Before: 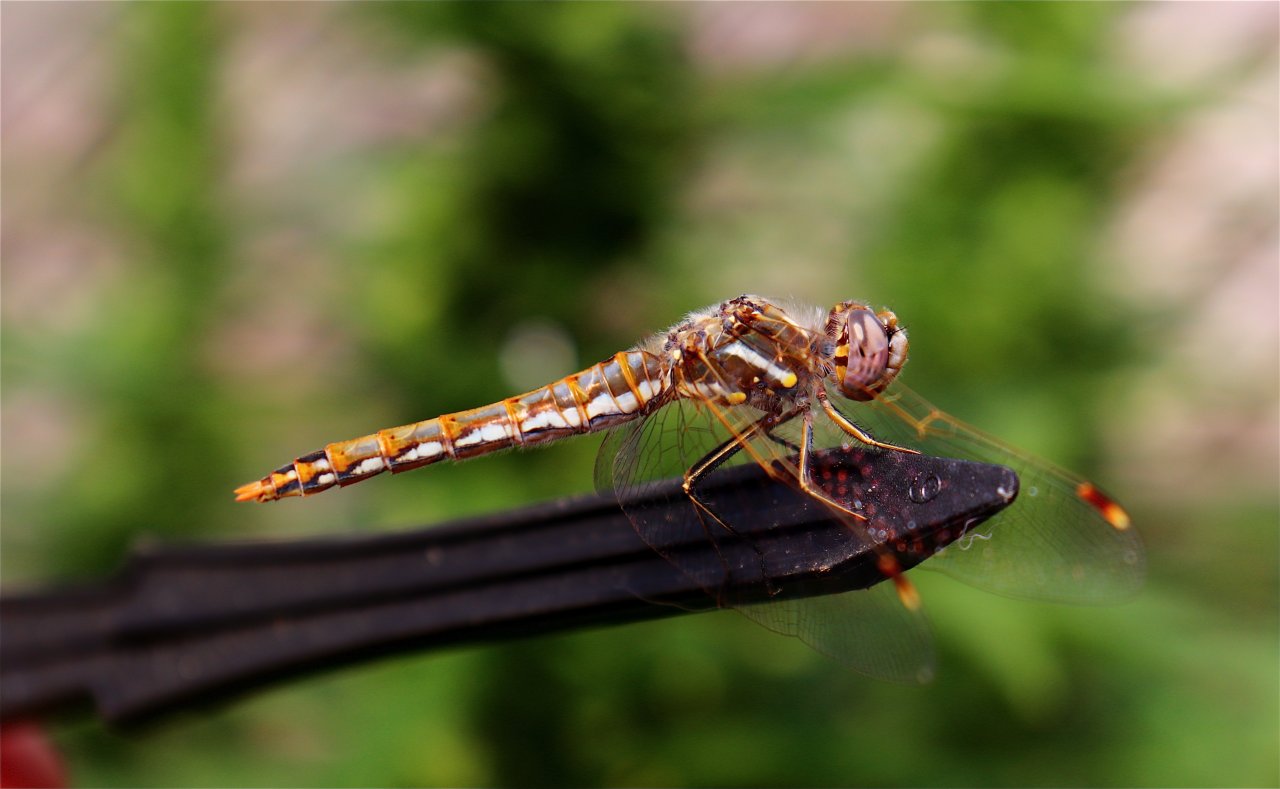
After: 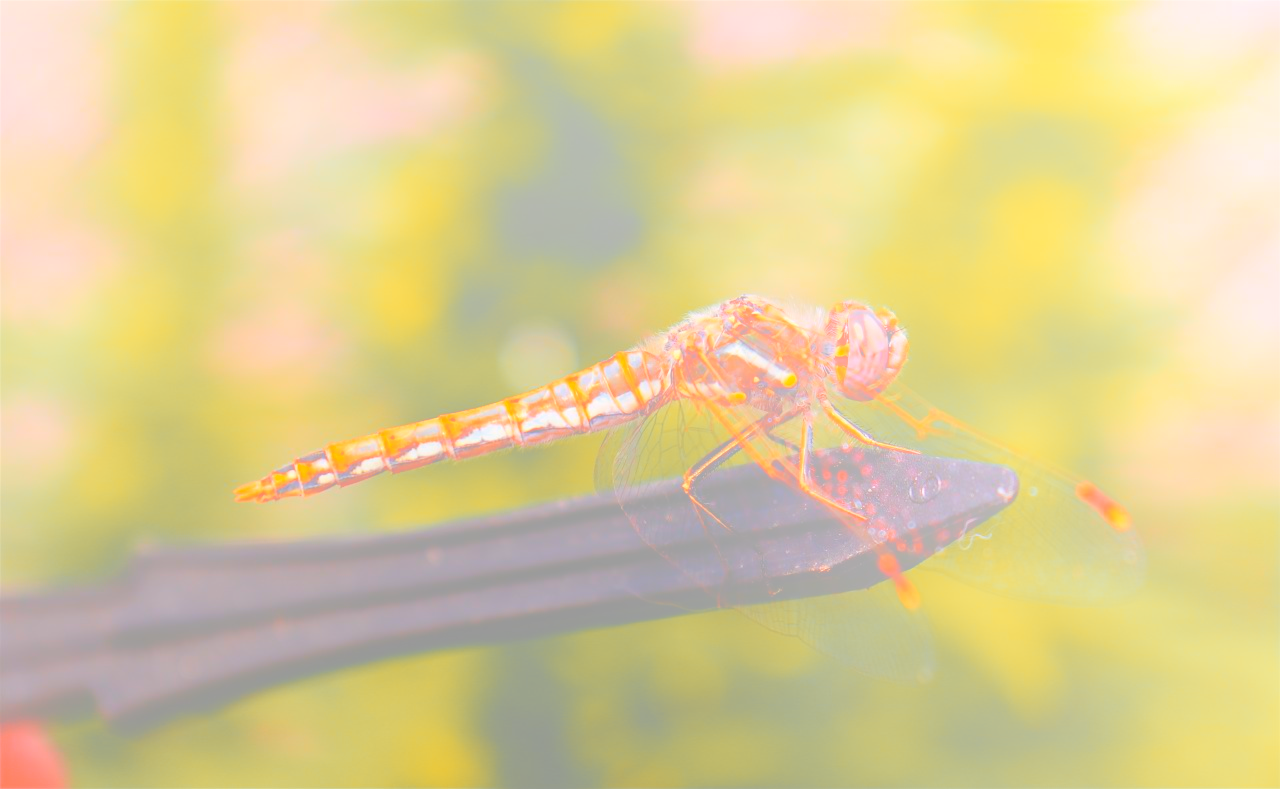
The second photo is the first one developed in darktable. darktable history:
color zones: curves: ch0 [(0, 0.499) (0.143, 0.5) (0.286, 0.5) (0.429, 0.476) (0.571, 0.284) (0.714, 0.243) (0.857, 0.449) (1, 0.499)]; ch1 [(0, 0.532) (0.143, 0.645) (0.286, 0.696) (0.429, 0.211) (0.571, 0.504) (0.714, 0.493) (0.857, 0.495) (1, 0.532)]; ch2 [(0, 0.5) (0.143, 0.5) (0.286, 0.427) (0.429, 0.324) (0.571, 0.5) (0.714, 0.5) (0.857, 0.5) (1, 0.5)]
bloom: size 85%, threshold 5%, strength 85%
